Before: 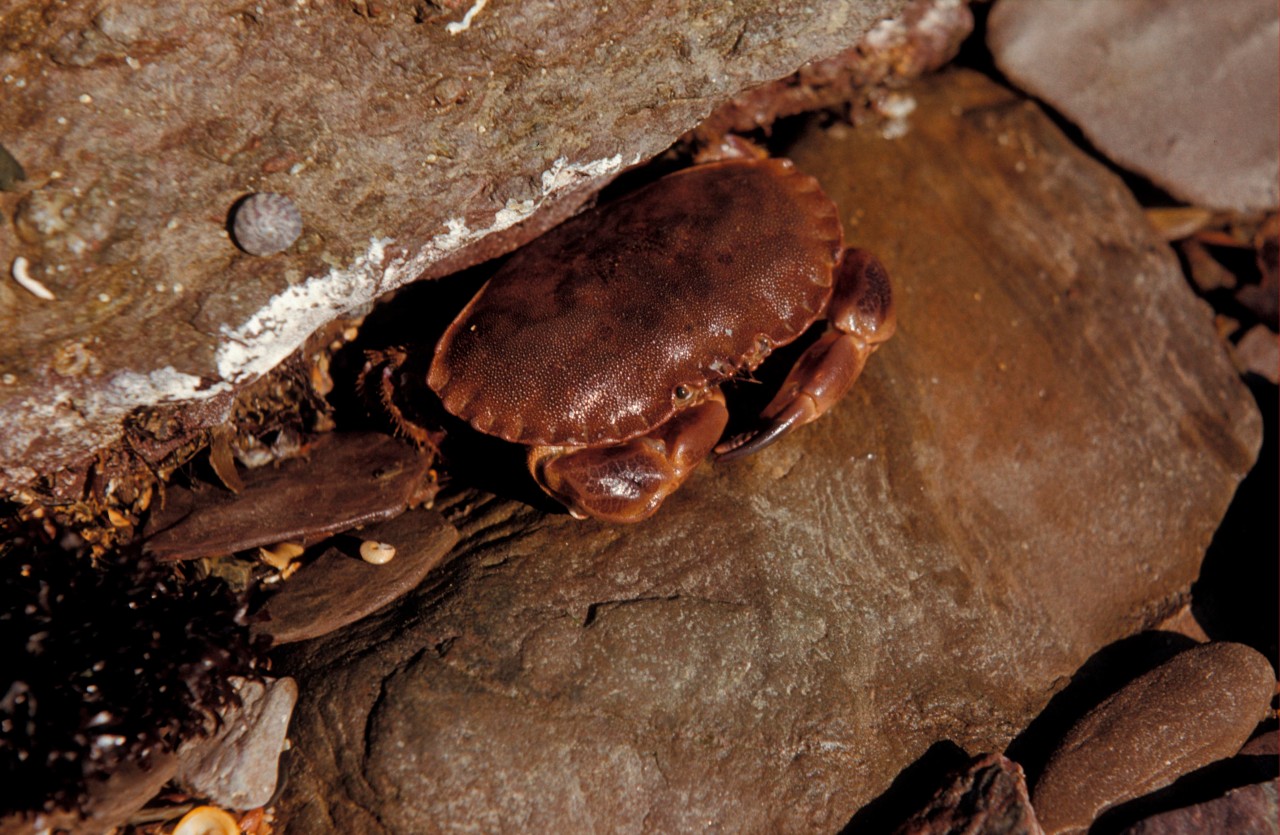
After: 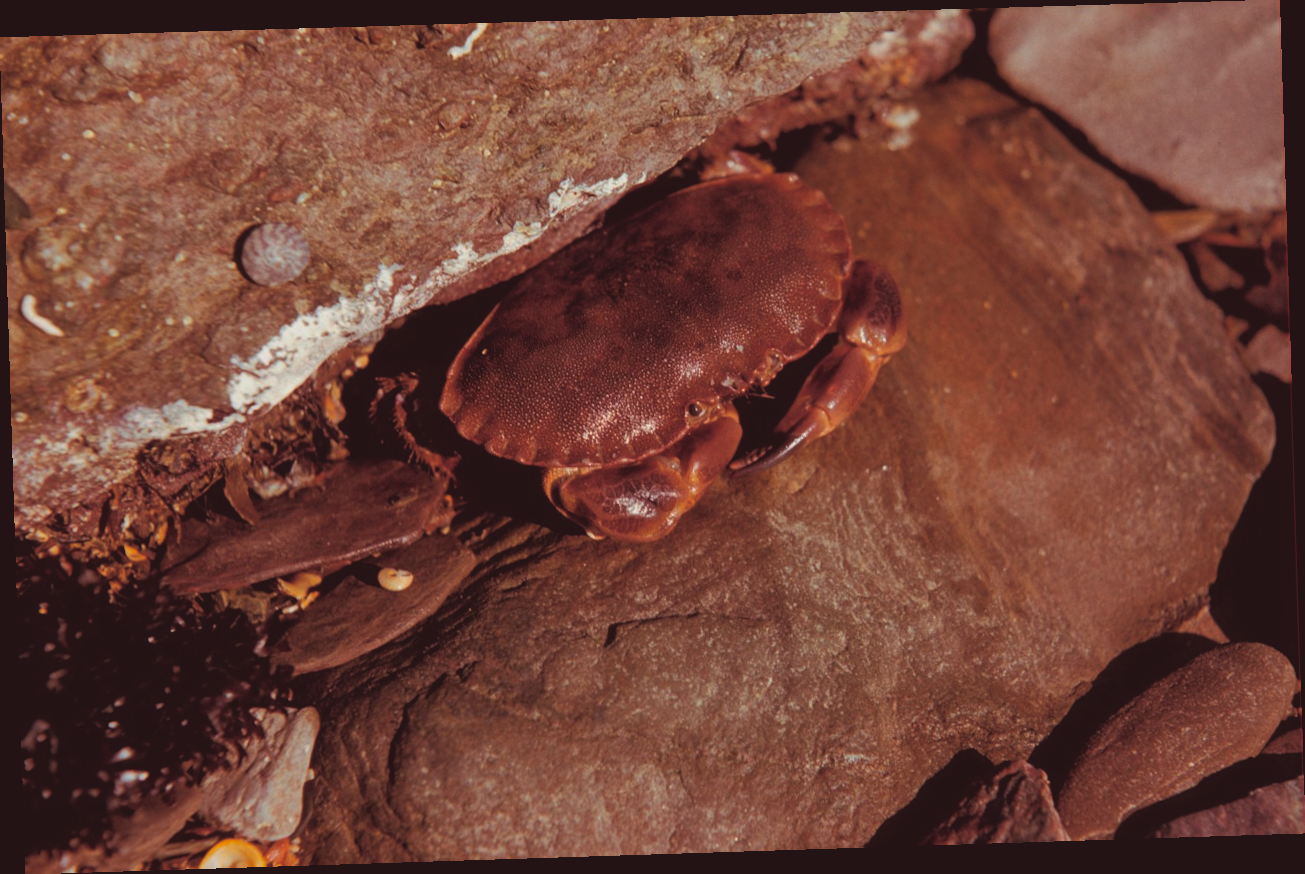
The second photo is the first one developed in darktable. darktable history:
split-toning: highlights › hue 298.8°, highlights › saturation 0.73, compress 41.76%
contrast brightness saturation: contrast -0.19, saturation 0.19
exposure: exposure 0.02 EV, compensate highlight preservation false
rotate and perspective: rotation -1.77°, lens shift (horizontal) 0.004, automatic cropping off
